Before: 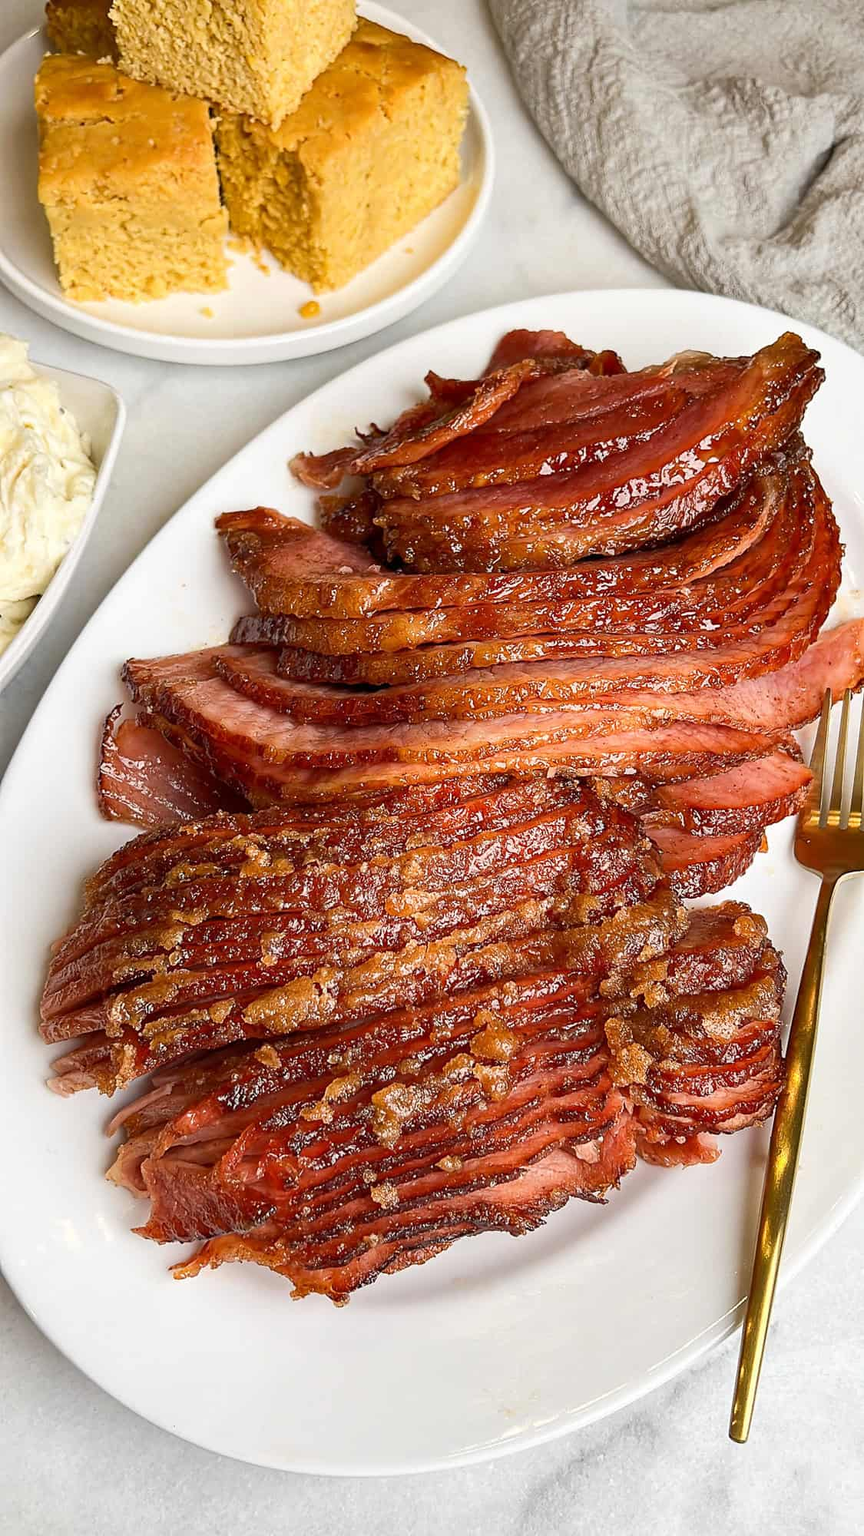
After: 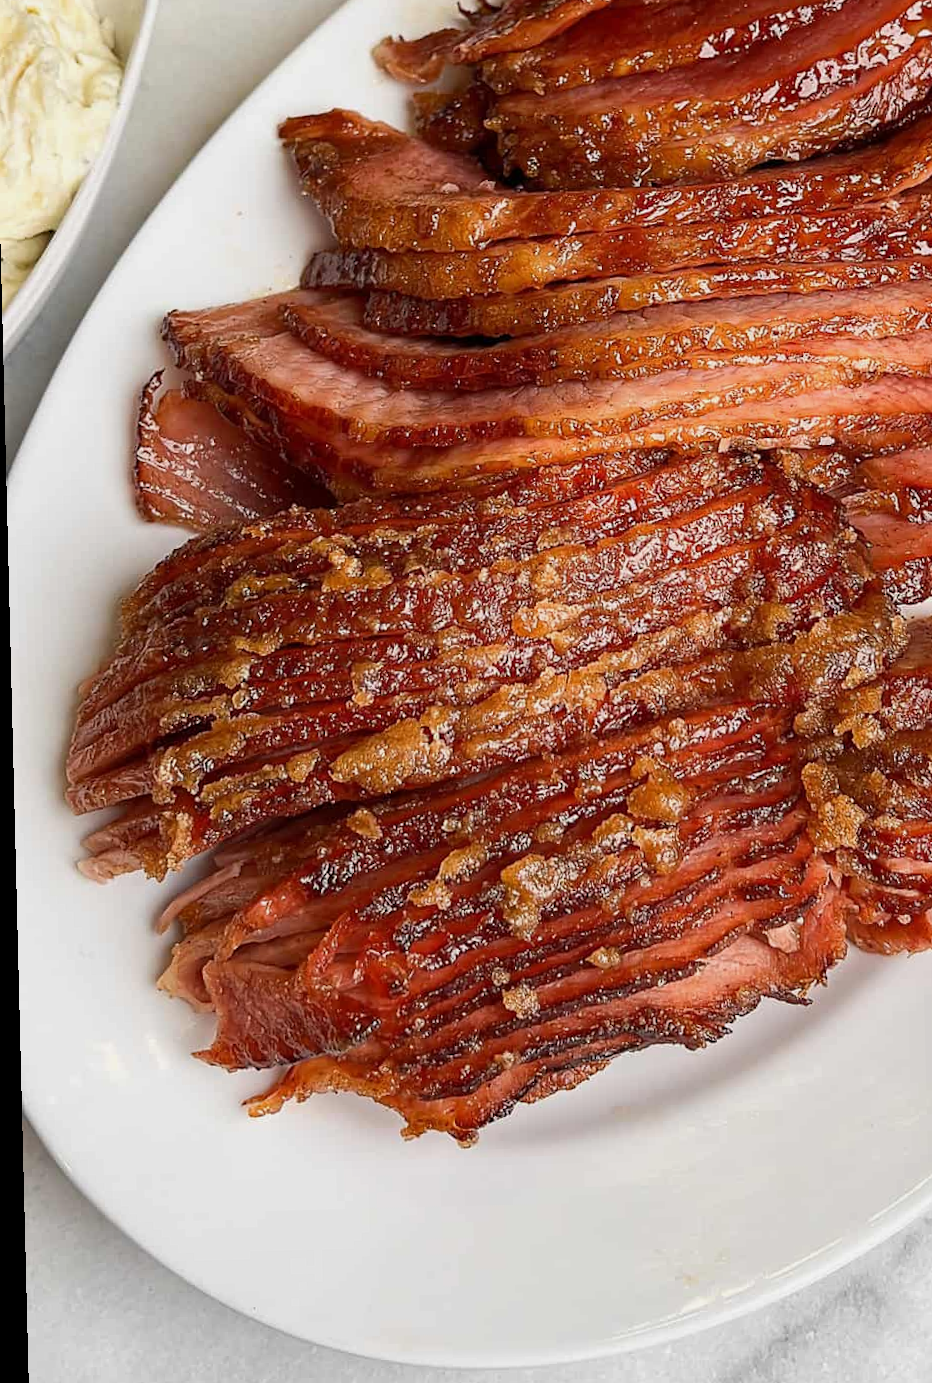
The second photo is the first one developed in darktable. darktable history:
crop: top 26.531%, right 17.959%
exposure: exposure -0.177 EV, compensate highlight preservation false
rotate and perspective: rotation -1.42°, crop left 0.016, crop right 0.984, crop top 0.035, crop bottom 0.965
